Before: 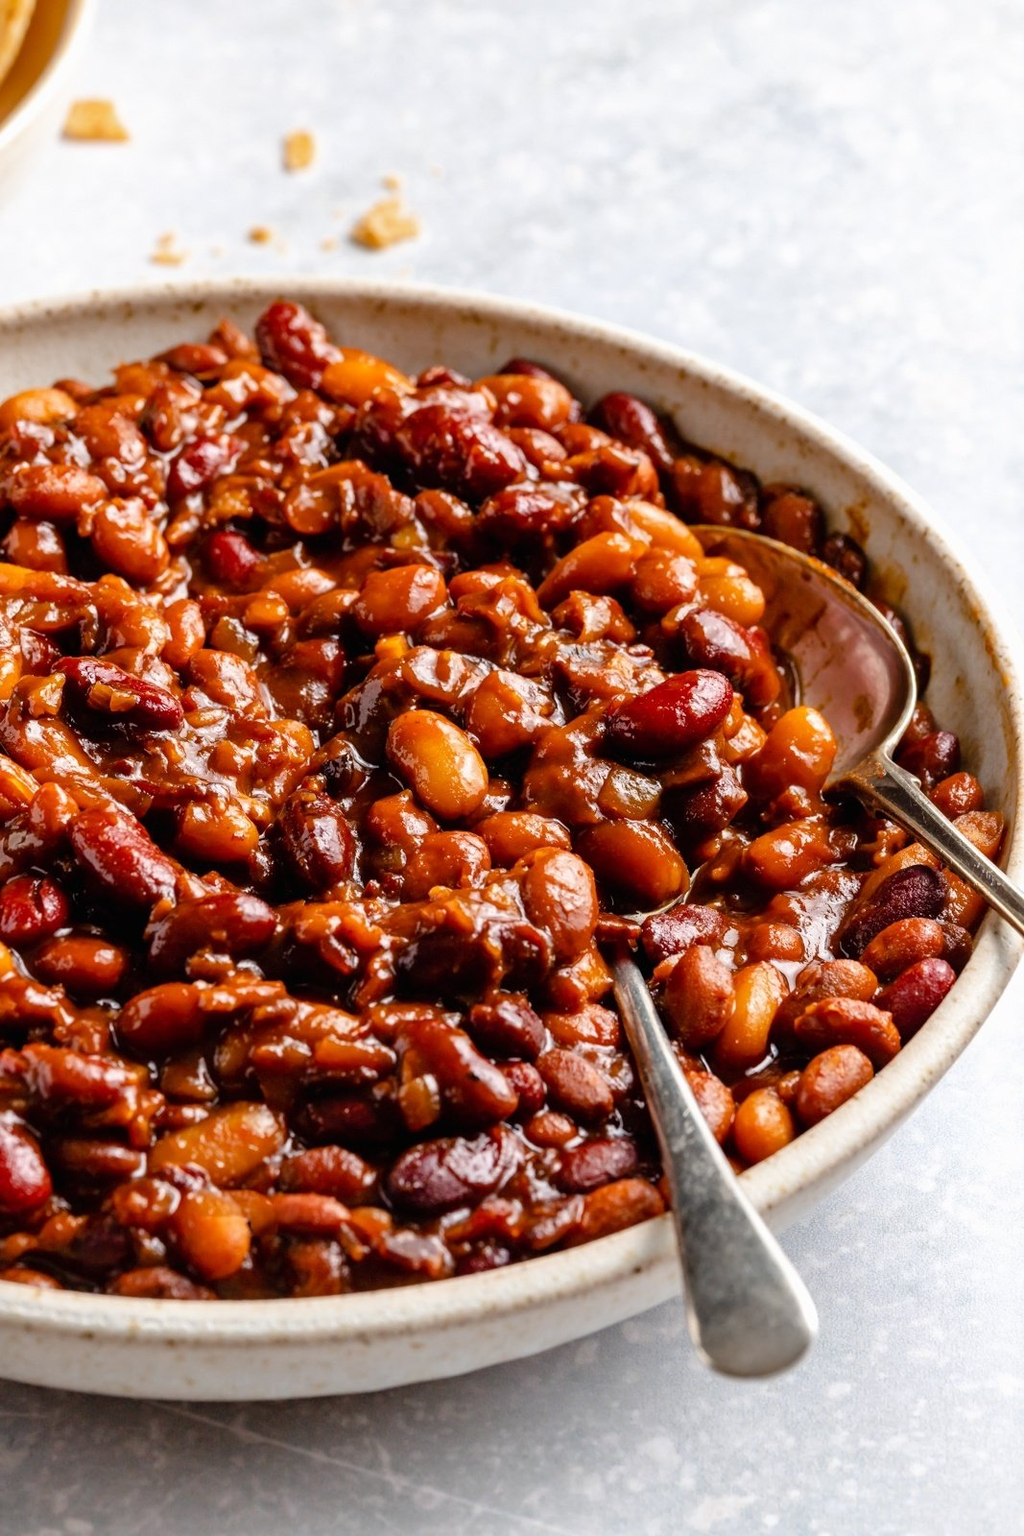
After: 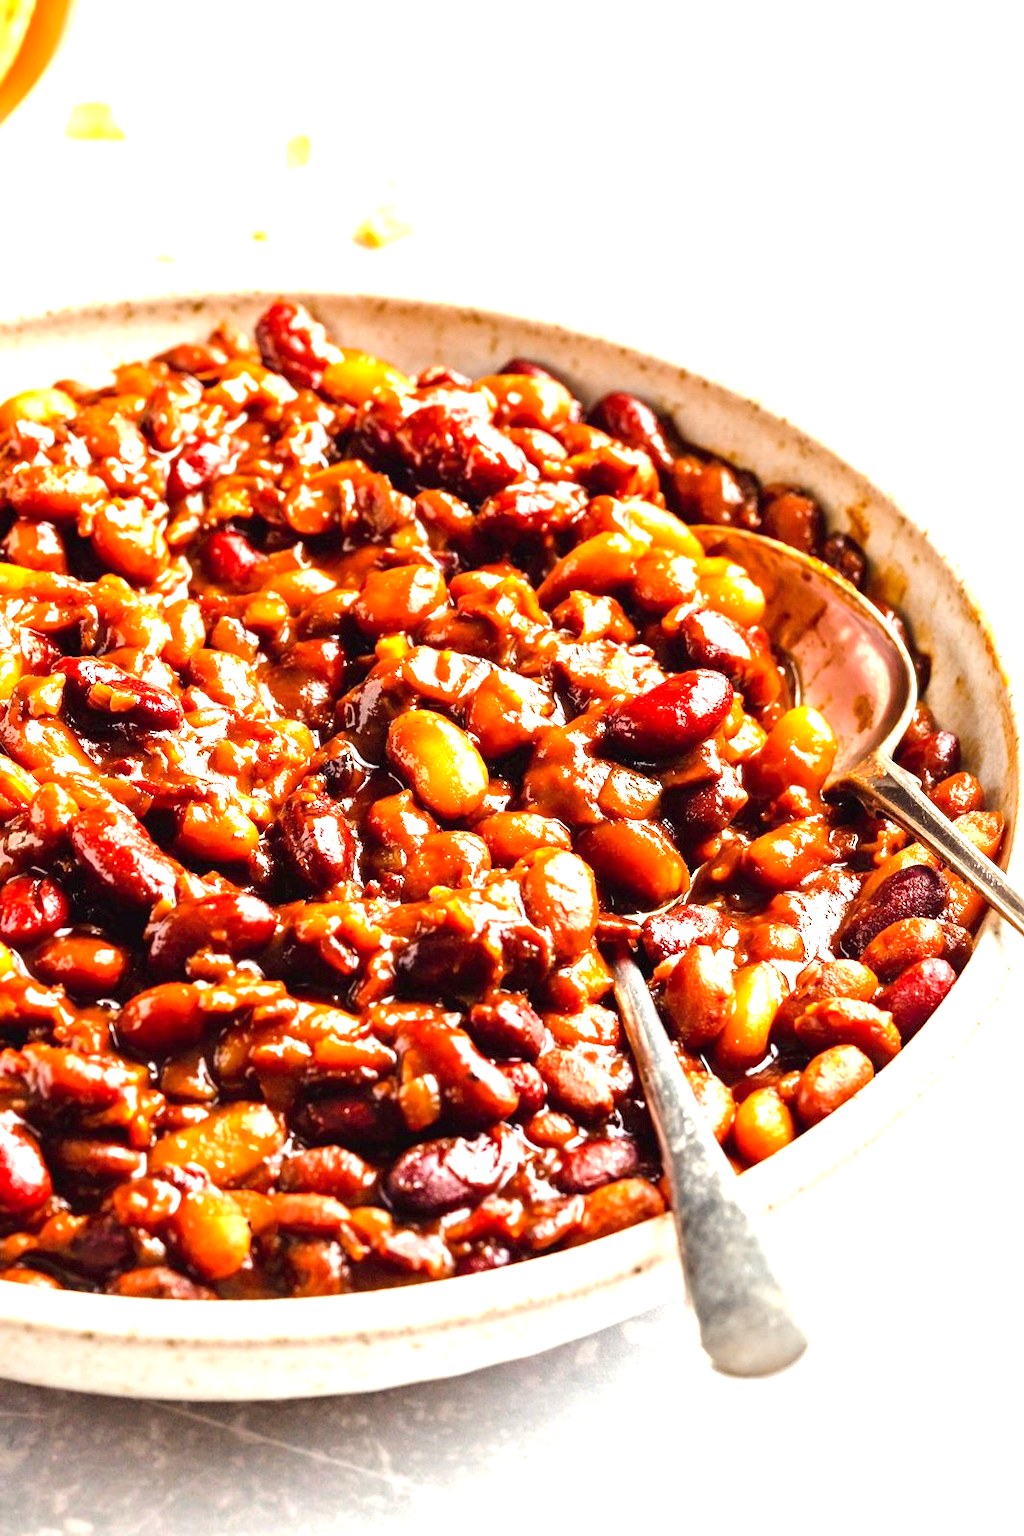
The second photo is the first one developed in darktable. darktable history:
exposure: black level correction 0, exposure 1.675 EV, compensate exposure bias true, compensate highlight preservation false
color correction: highlights a* -0.95, highlights b* 4.5, shadows a* 3.55
